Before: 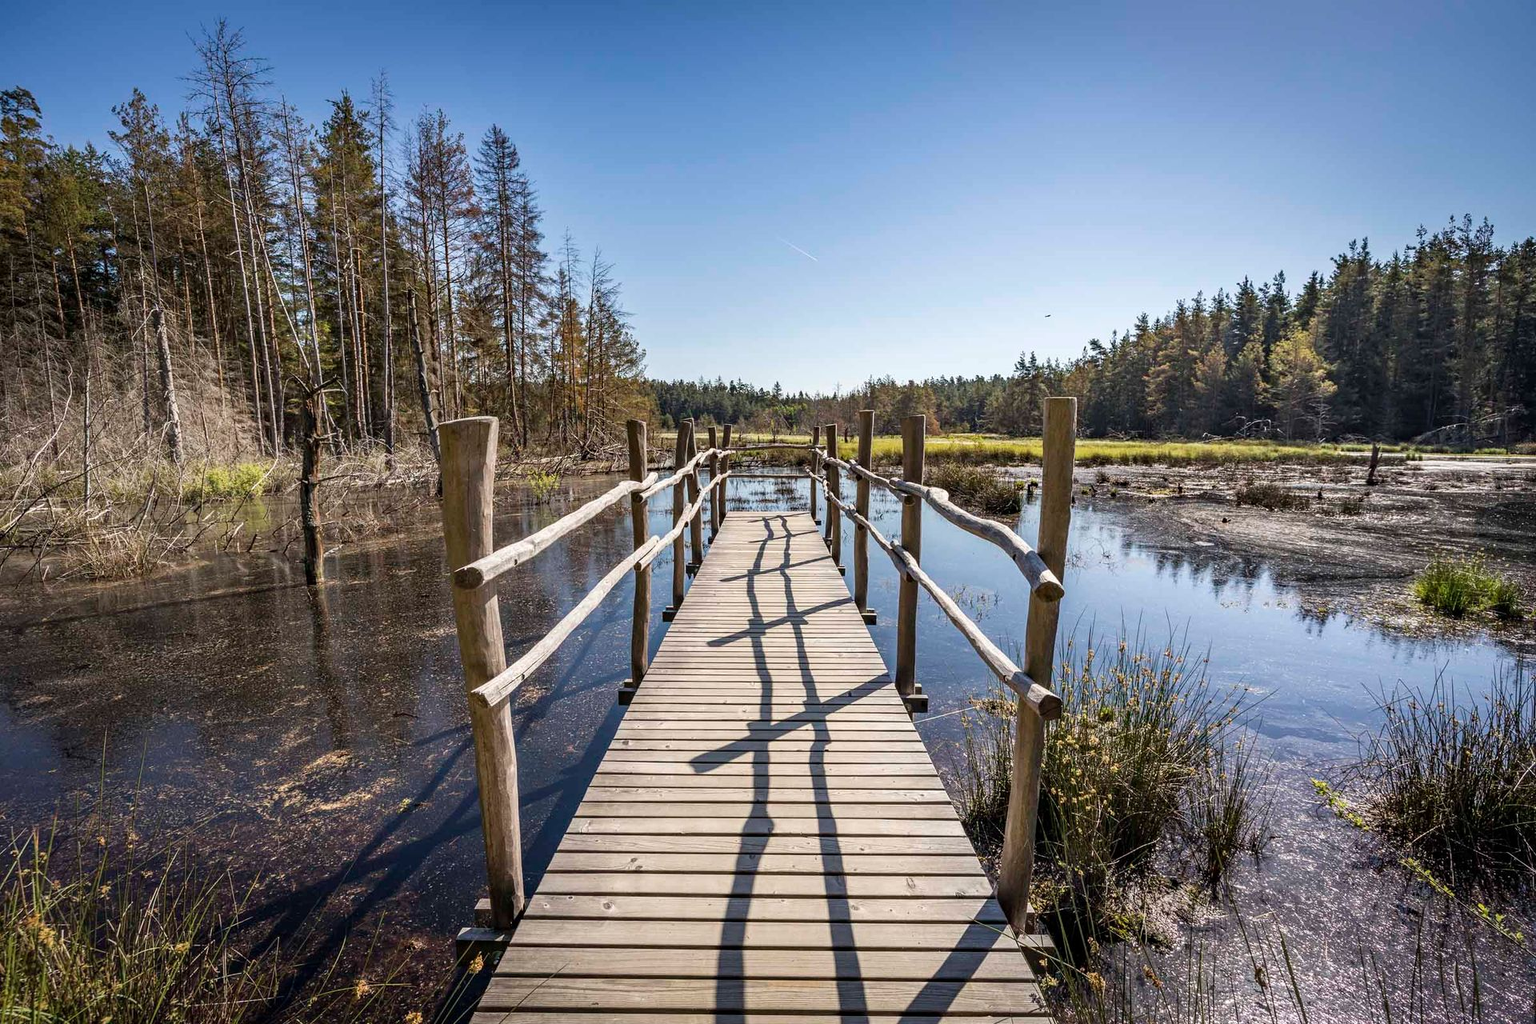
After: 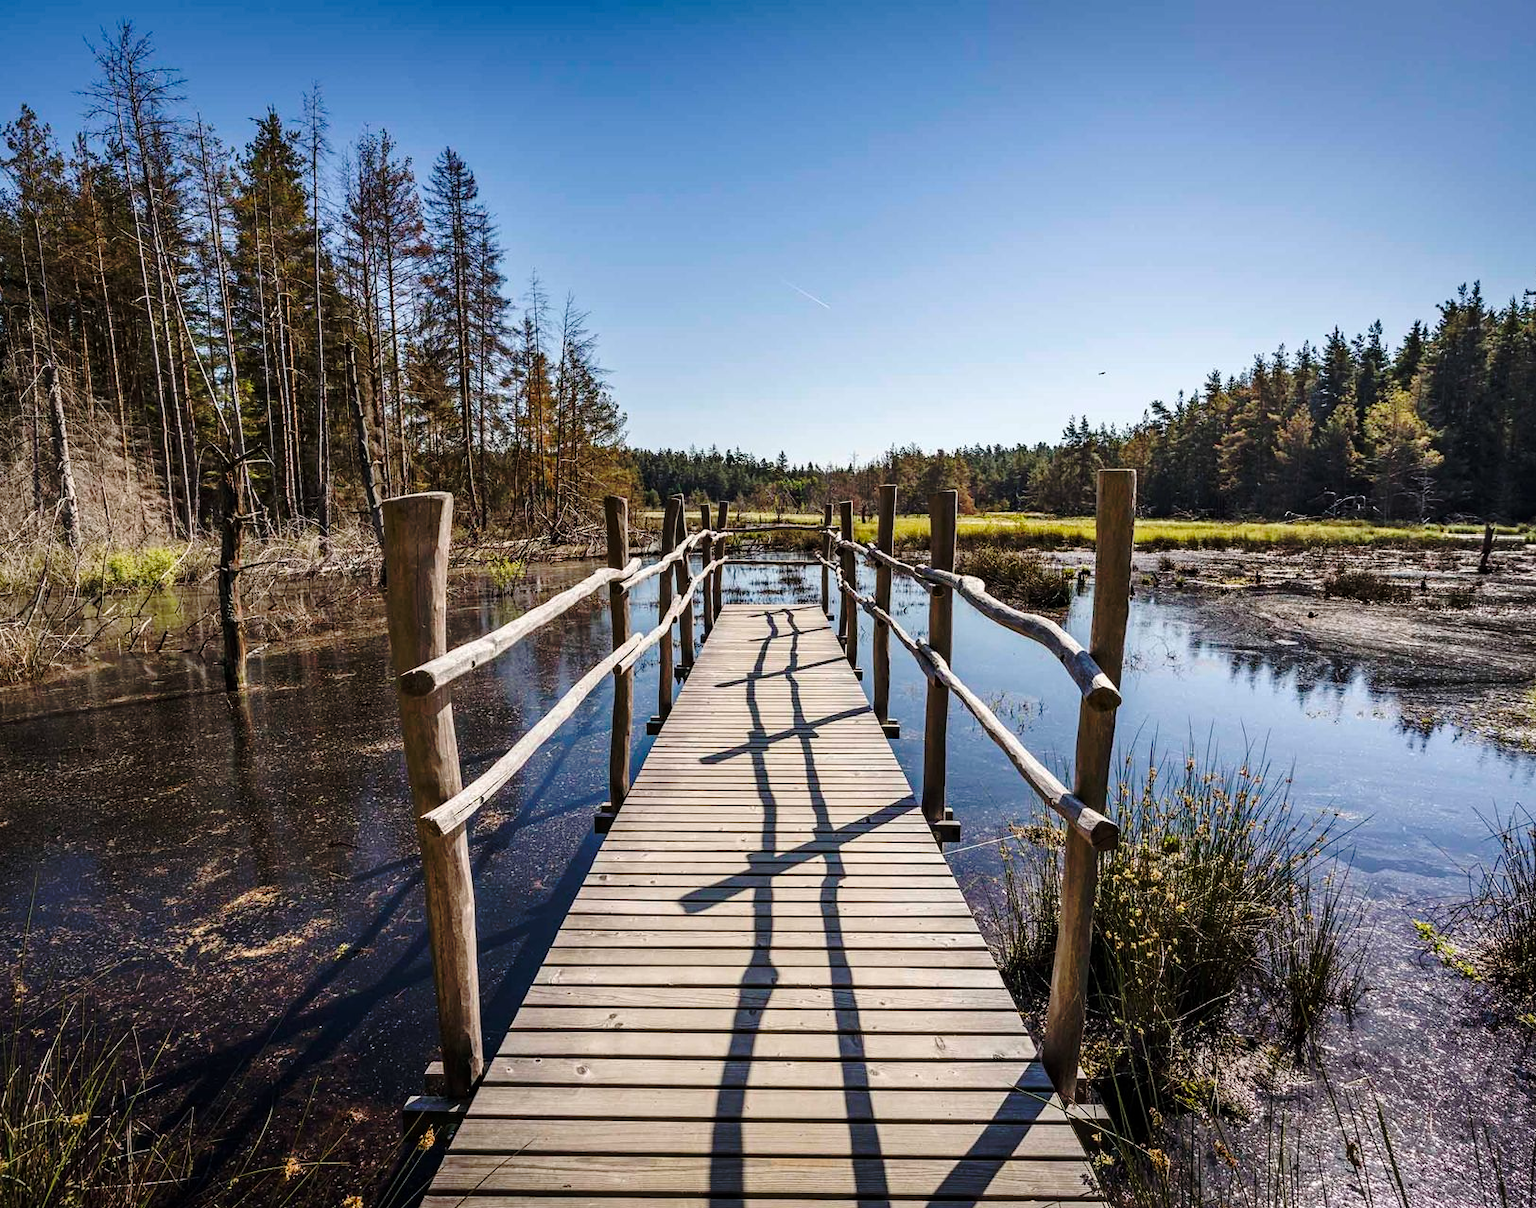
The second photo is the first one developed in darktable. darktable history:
crop: left 7.543%, right 7.797%
base curve: curves: ch0 [(0, 0) (0.073, 0.04) (0.157, 0.139) (0.492, 0.492) (0.758, 0.758) (1, 1)], preserve colors none
